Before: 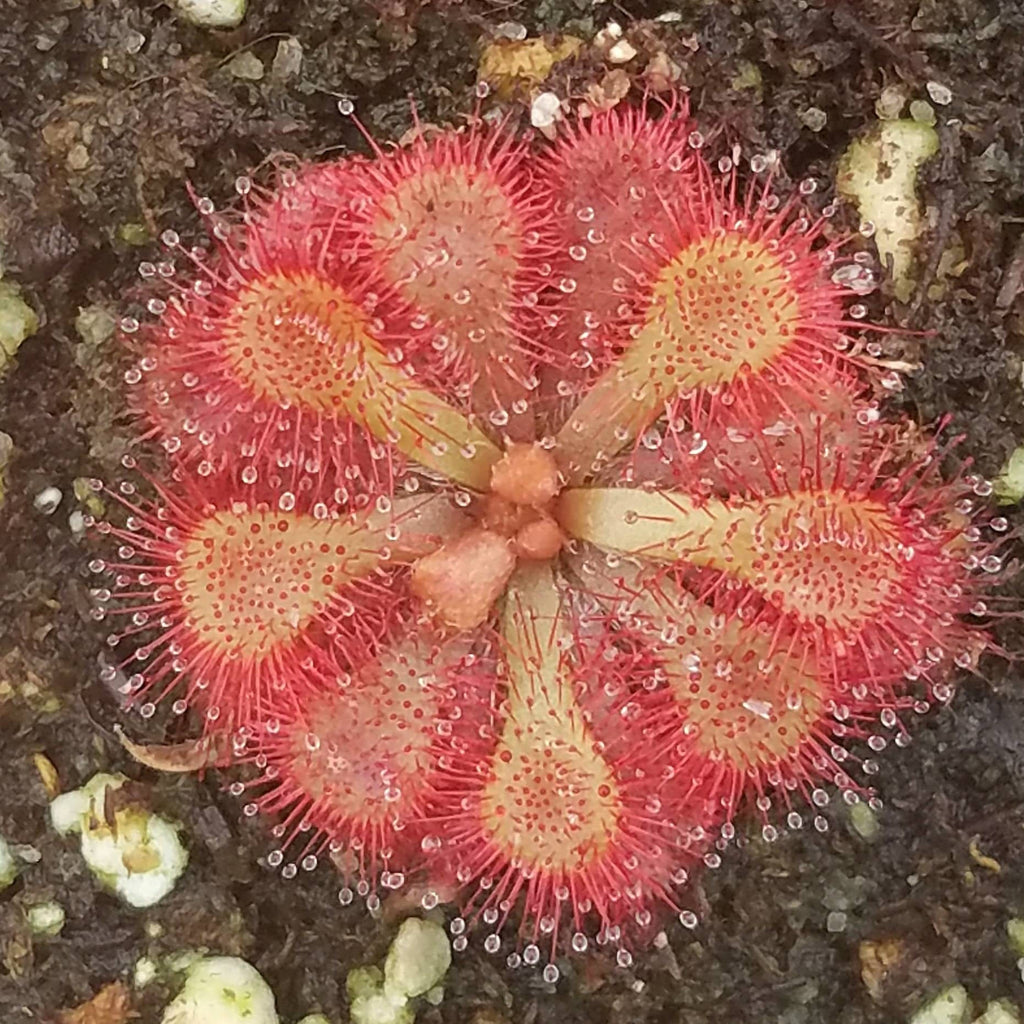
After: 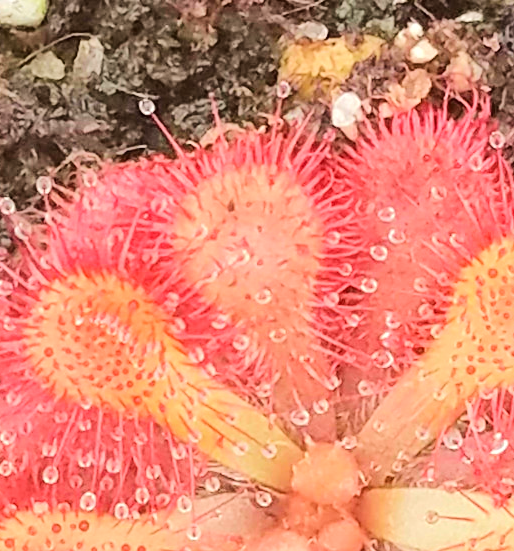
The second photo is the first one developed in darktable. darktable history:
crop: left 19.516%, right 30.277%, bottom 46.149%
tone equalizer: -7 EV 0.143 EV, -6 EV 0.597 EV, -5 EV 1.13 EV, -4 EV 1.33 EV, -3 EV 1.12 EV, -2 EV 0.6 EV, -1 EV 0.154 EV, edges refinement/feathering 500, mask exposure compensation -1.57 EV, preserve details no
